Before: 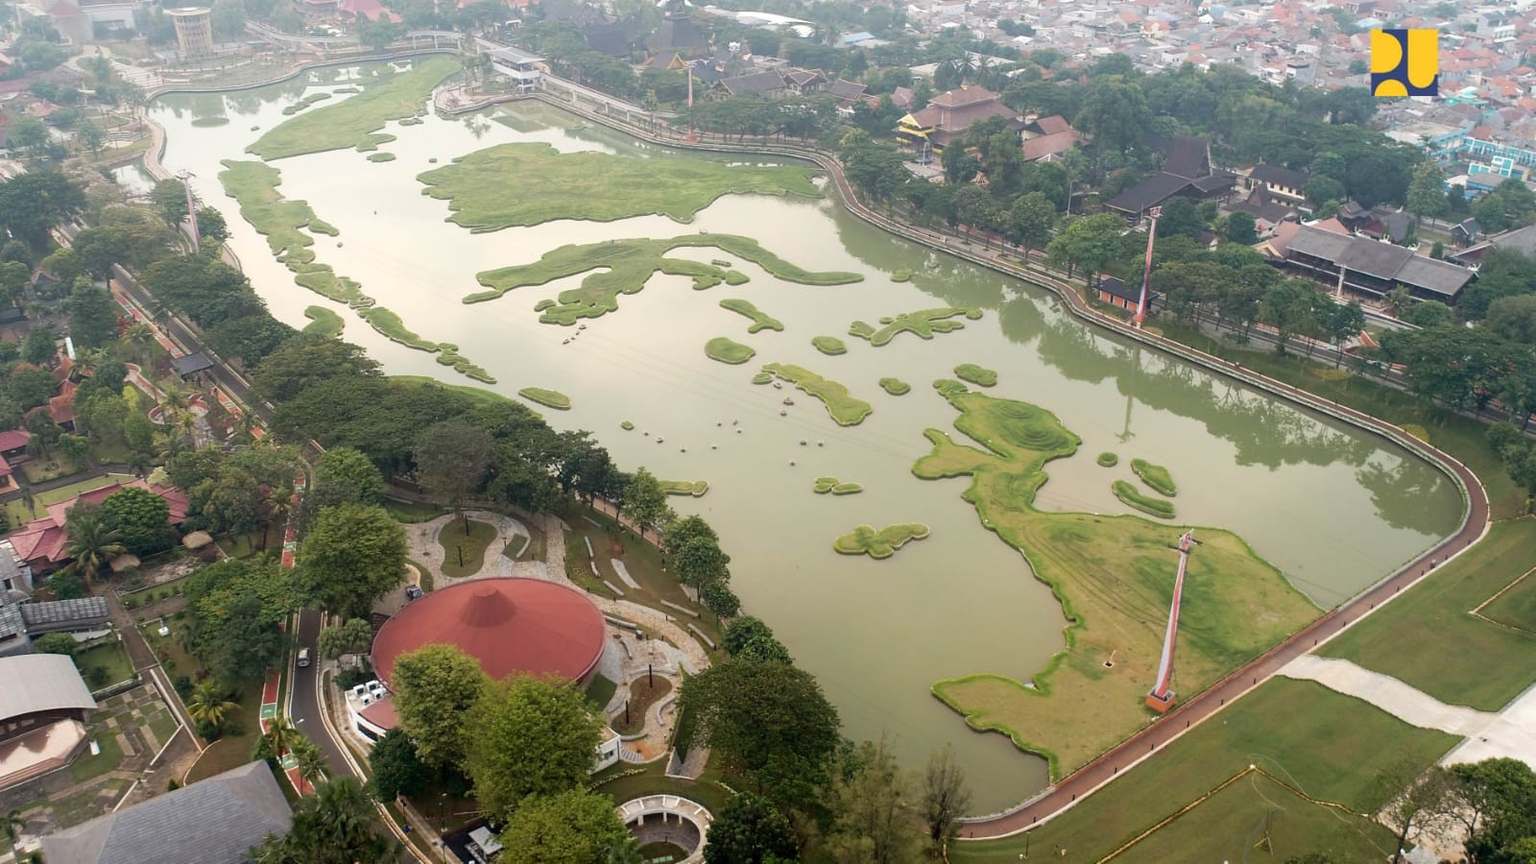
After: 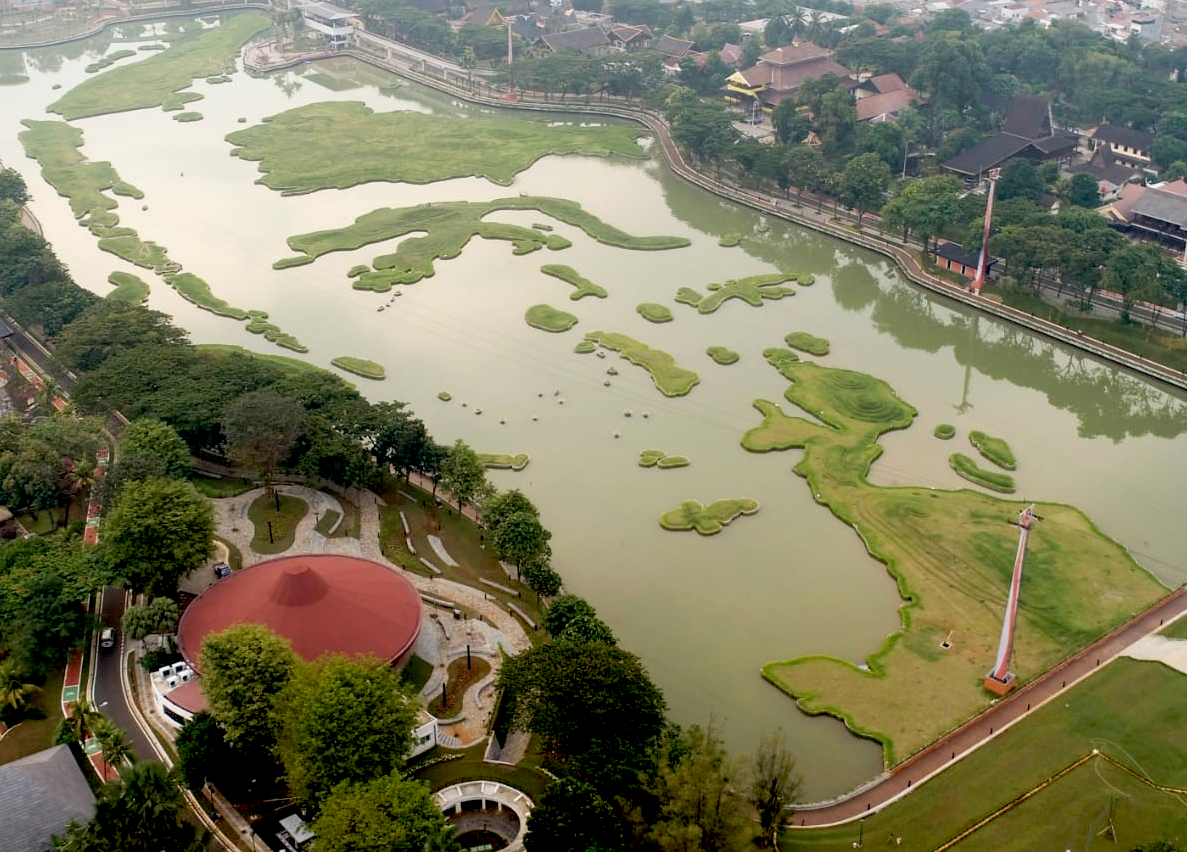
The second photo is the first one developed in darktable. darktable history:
crop and rotate: left 13.15%, top 5.251%, right 12.609%
exposure: black level correction 0.029, exposure -0.073 EV, compensate highlight preservation false
